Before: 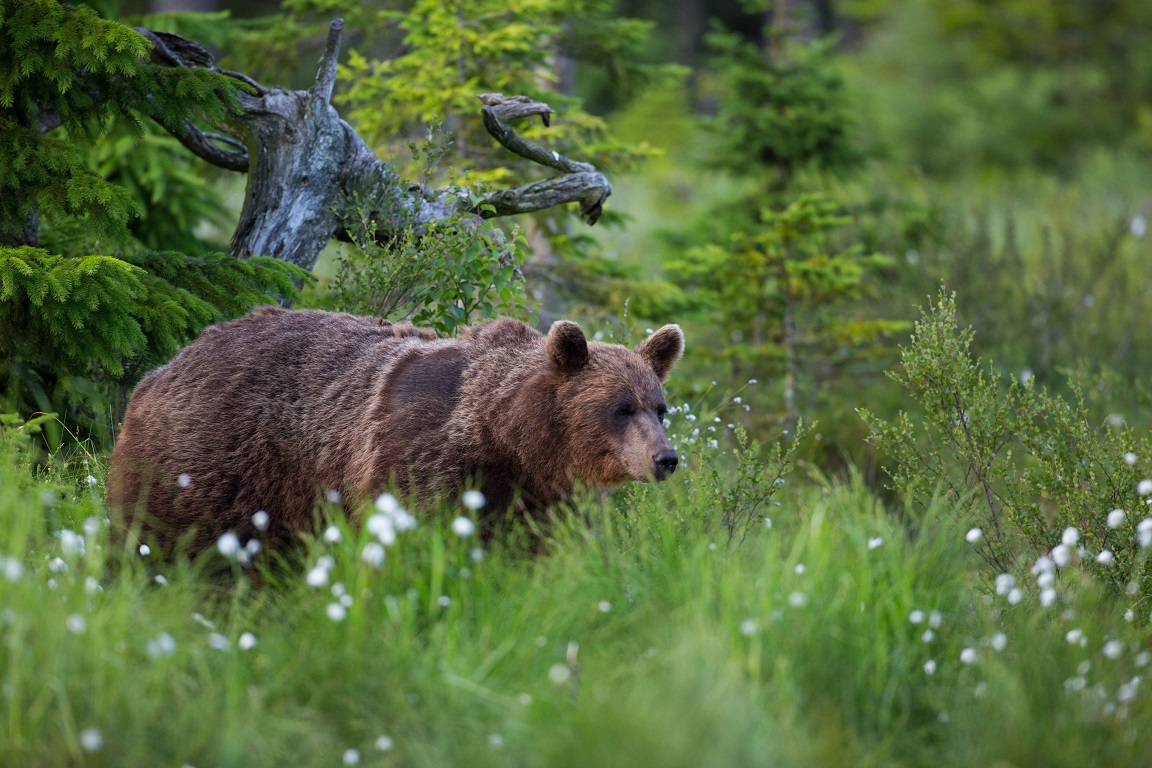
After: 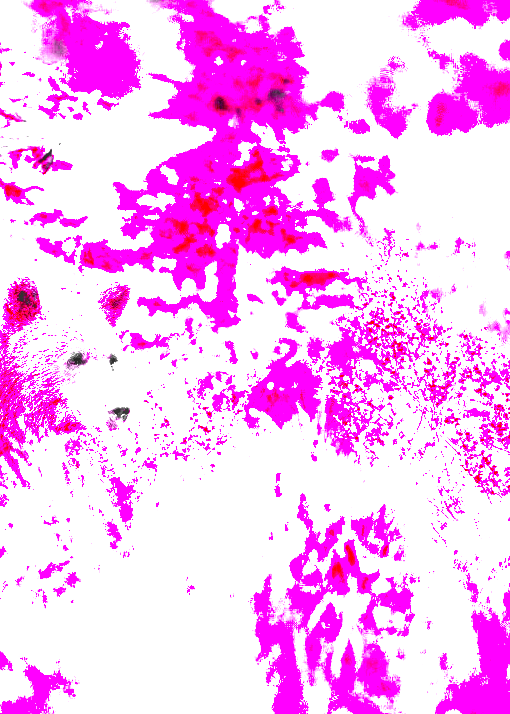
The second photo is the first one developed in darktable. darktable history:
crop: left 47.628%, top 6.643%, right 7.874%
color zones: curves: ch0 [(0, 0.447) (0.184, 0.543) (0.323, 0.476) (0.429, 0.445) (0.571, 0.443) (0.714, 0.451) (0.857, 0.452) (1, 0.447)]; ch1 [(0, 0.464) (0.176, 0.46) (0.287, 0.177) (0.429, 0.002) (0.571, 0) (0.714, 0) (0.857, 0) (1, 0.464)], mix 20%
white balance: red 8, blue 8
local contrast: on, module defaults
exposure: black level correction 0.009, exposure -0.159 EV, compensate highlight preservation false
color correction: highlights a* 19.5, highlights b* -11.53, saturation 1.69
color balance rgb: linear chroma grading › global chroma 15%, perceptual saturation grading › global saturation 30%
